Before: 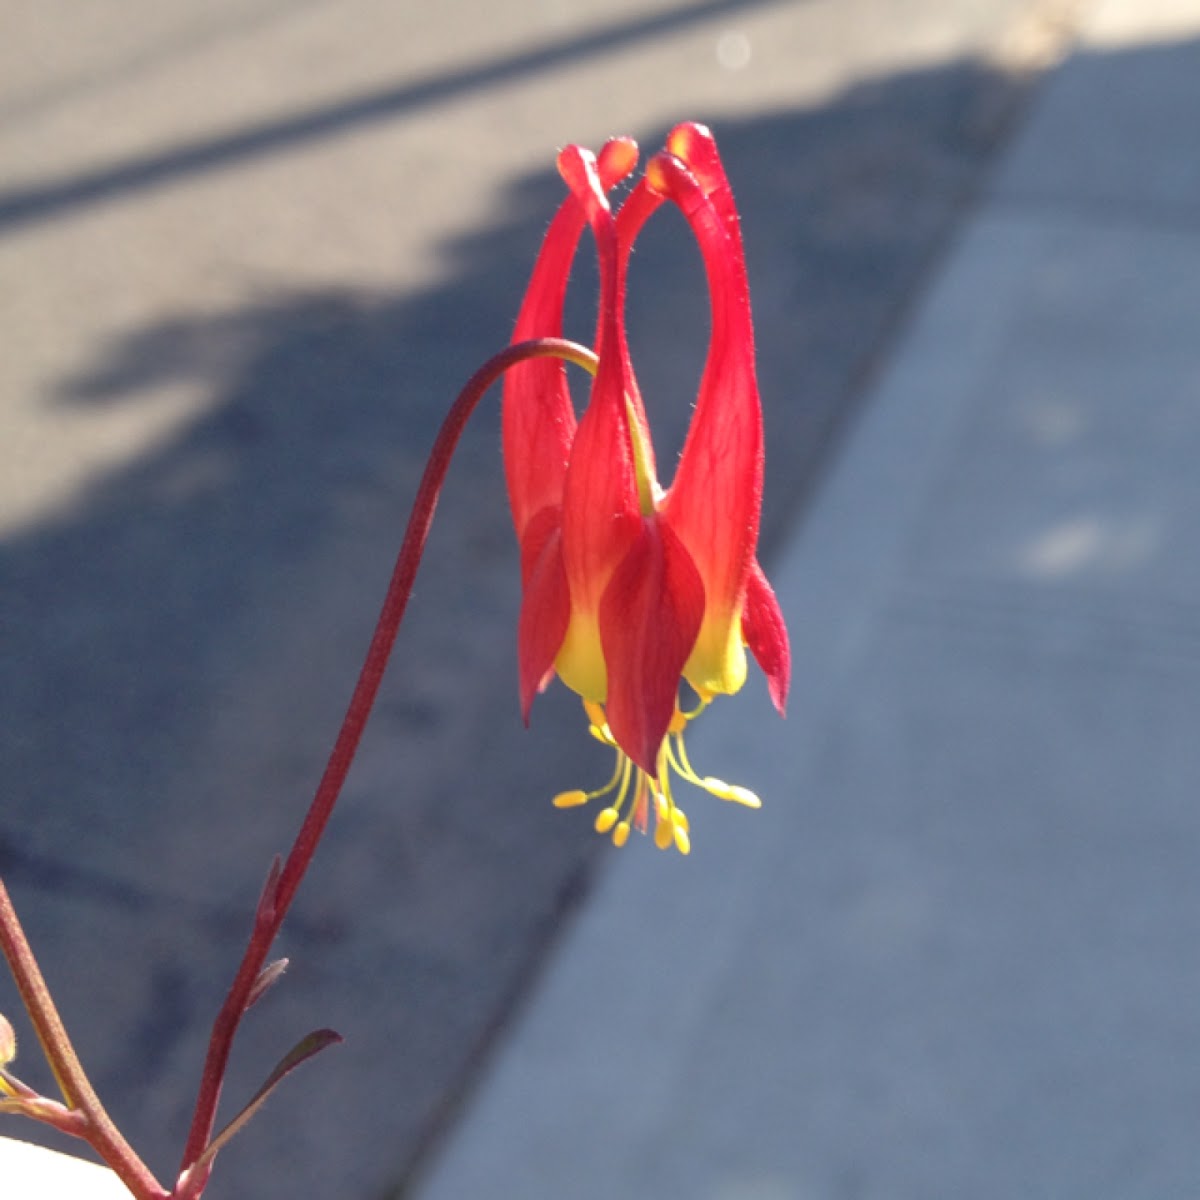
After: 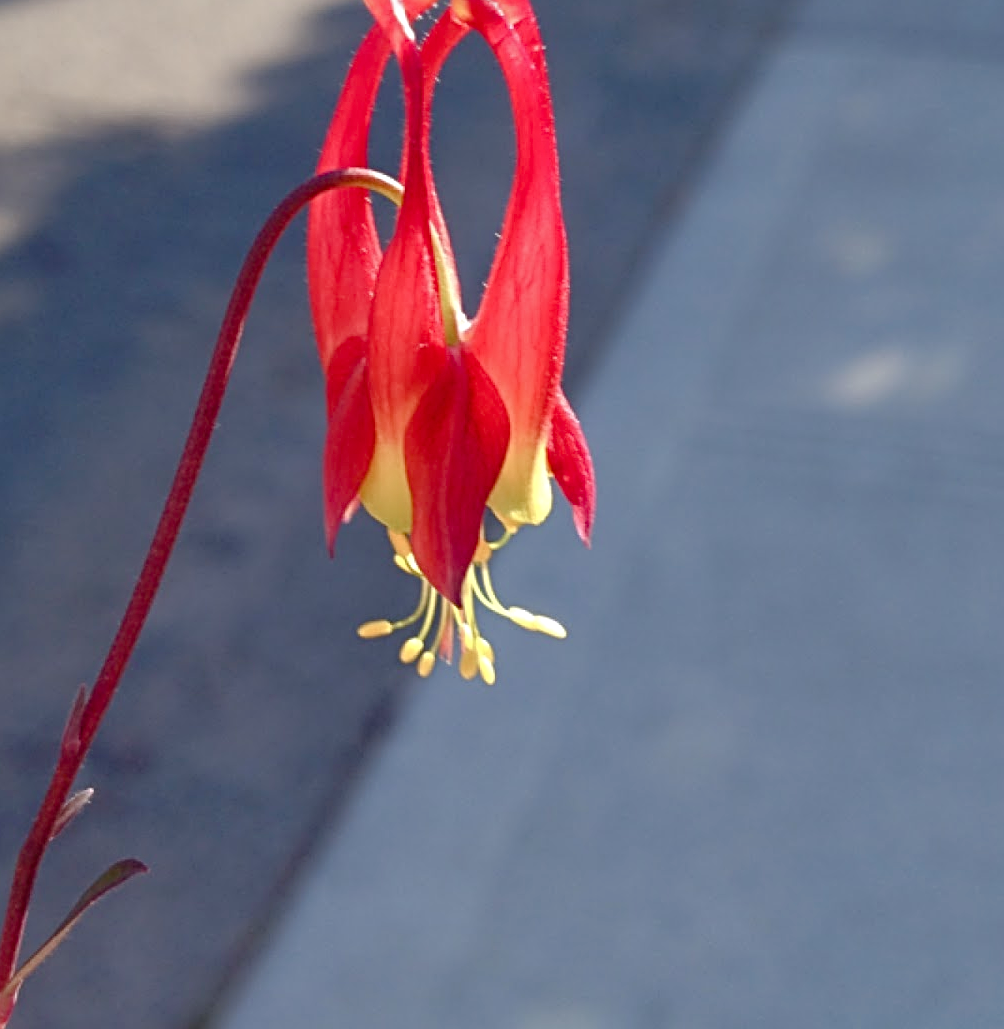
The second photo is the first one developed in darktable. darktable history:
sharpen: radius 4
color balance rgb: perceptual saturation grading › global saturation 20%, perceptual saturation grading › highlights -50%, perceptual saturation grading › shadows 30%
crop: left 16.315%, top 14.246%
